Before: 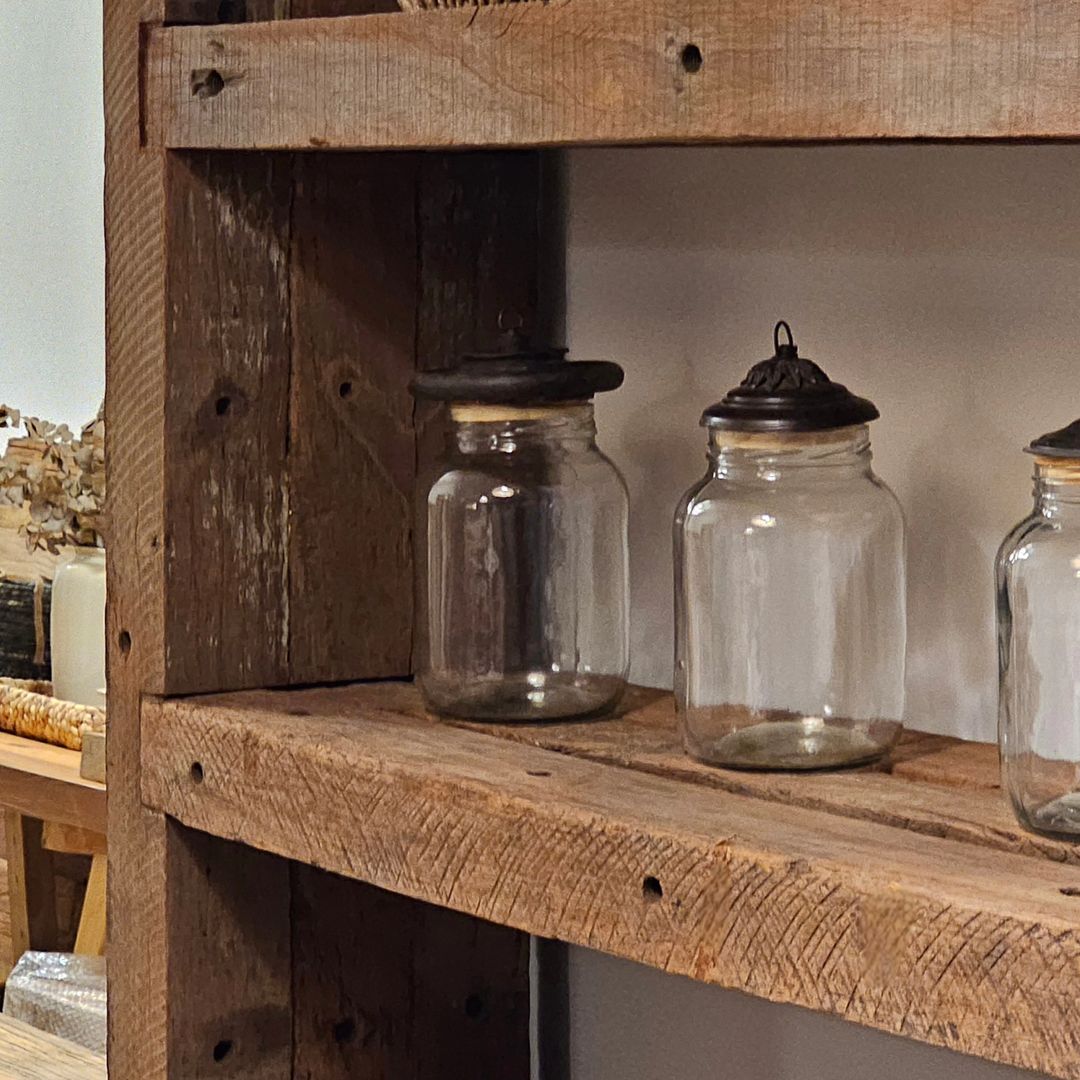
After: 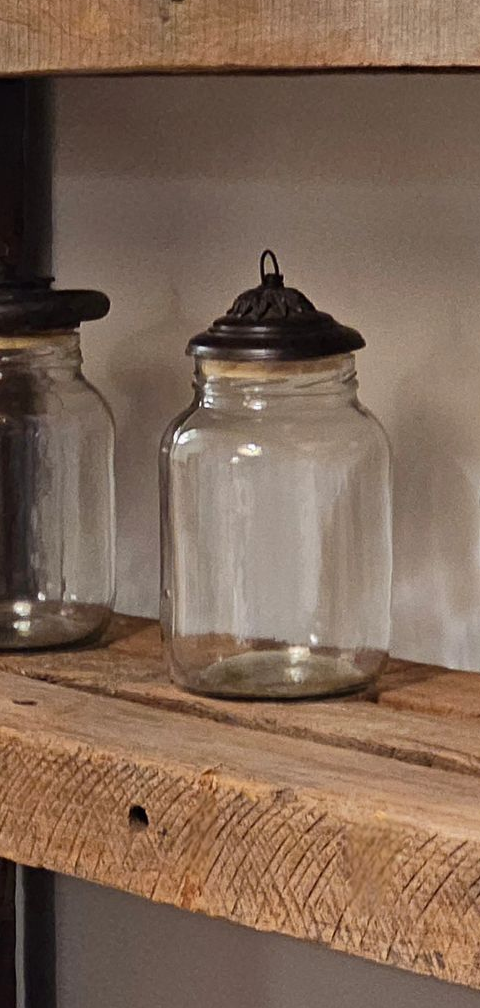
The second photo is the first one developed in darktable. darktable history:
exposure: exposure -0.04 EV, compensate highlight preservation false
crop: left 47.628%, top 6.643%, right 7.874%
